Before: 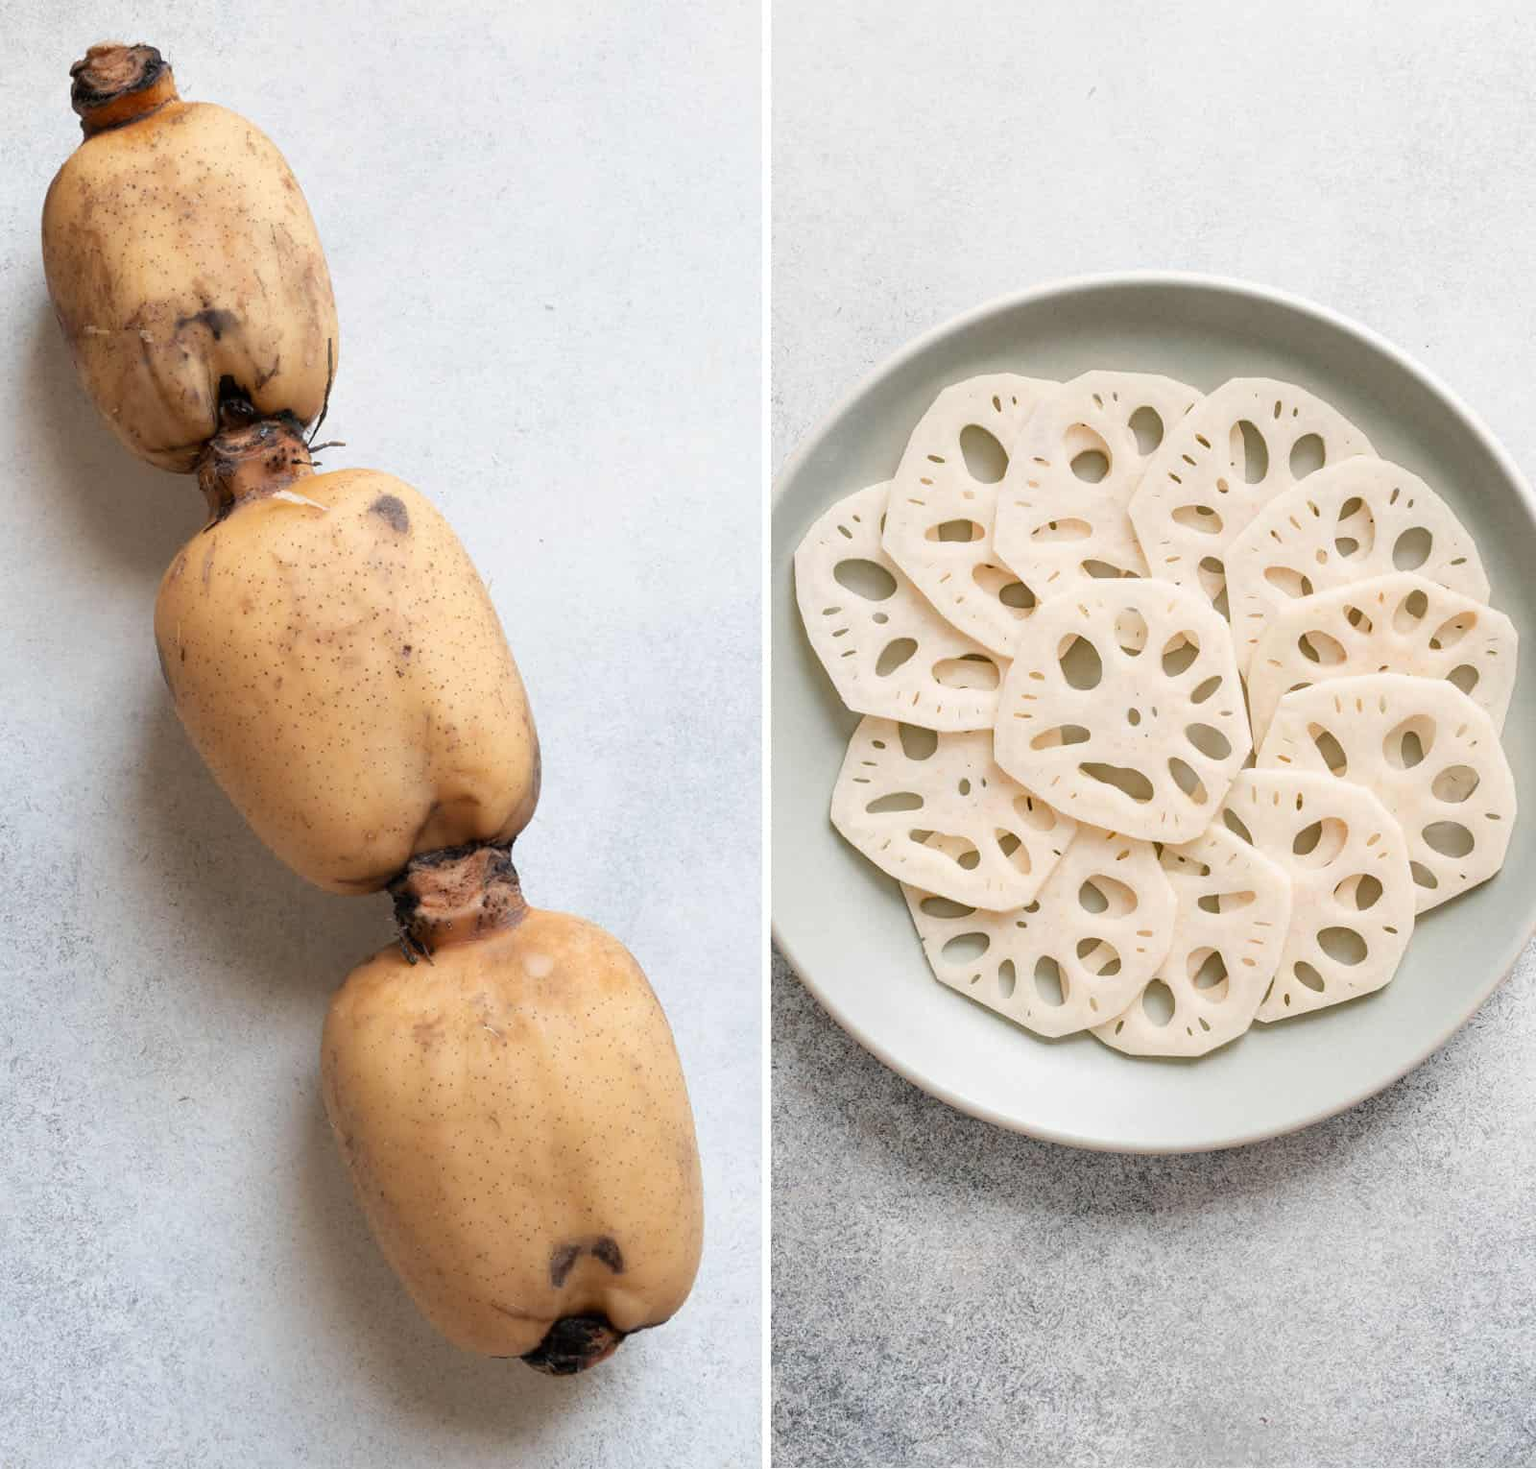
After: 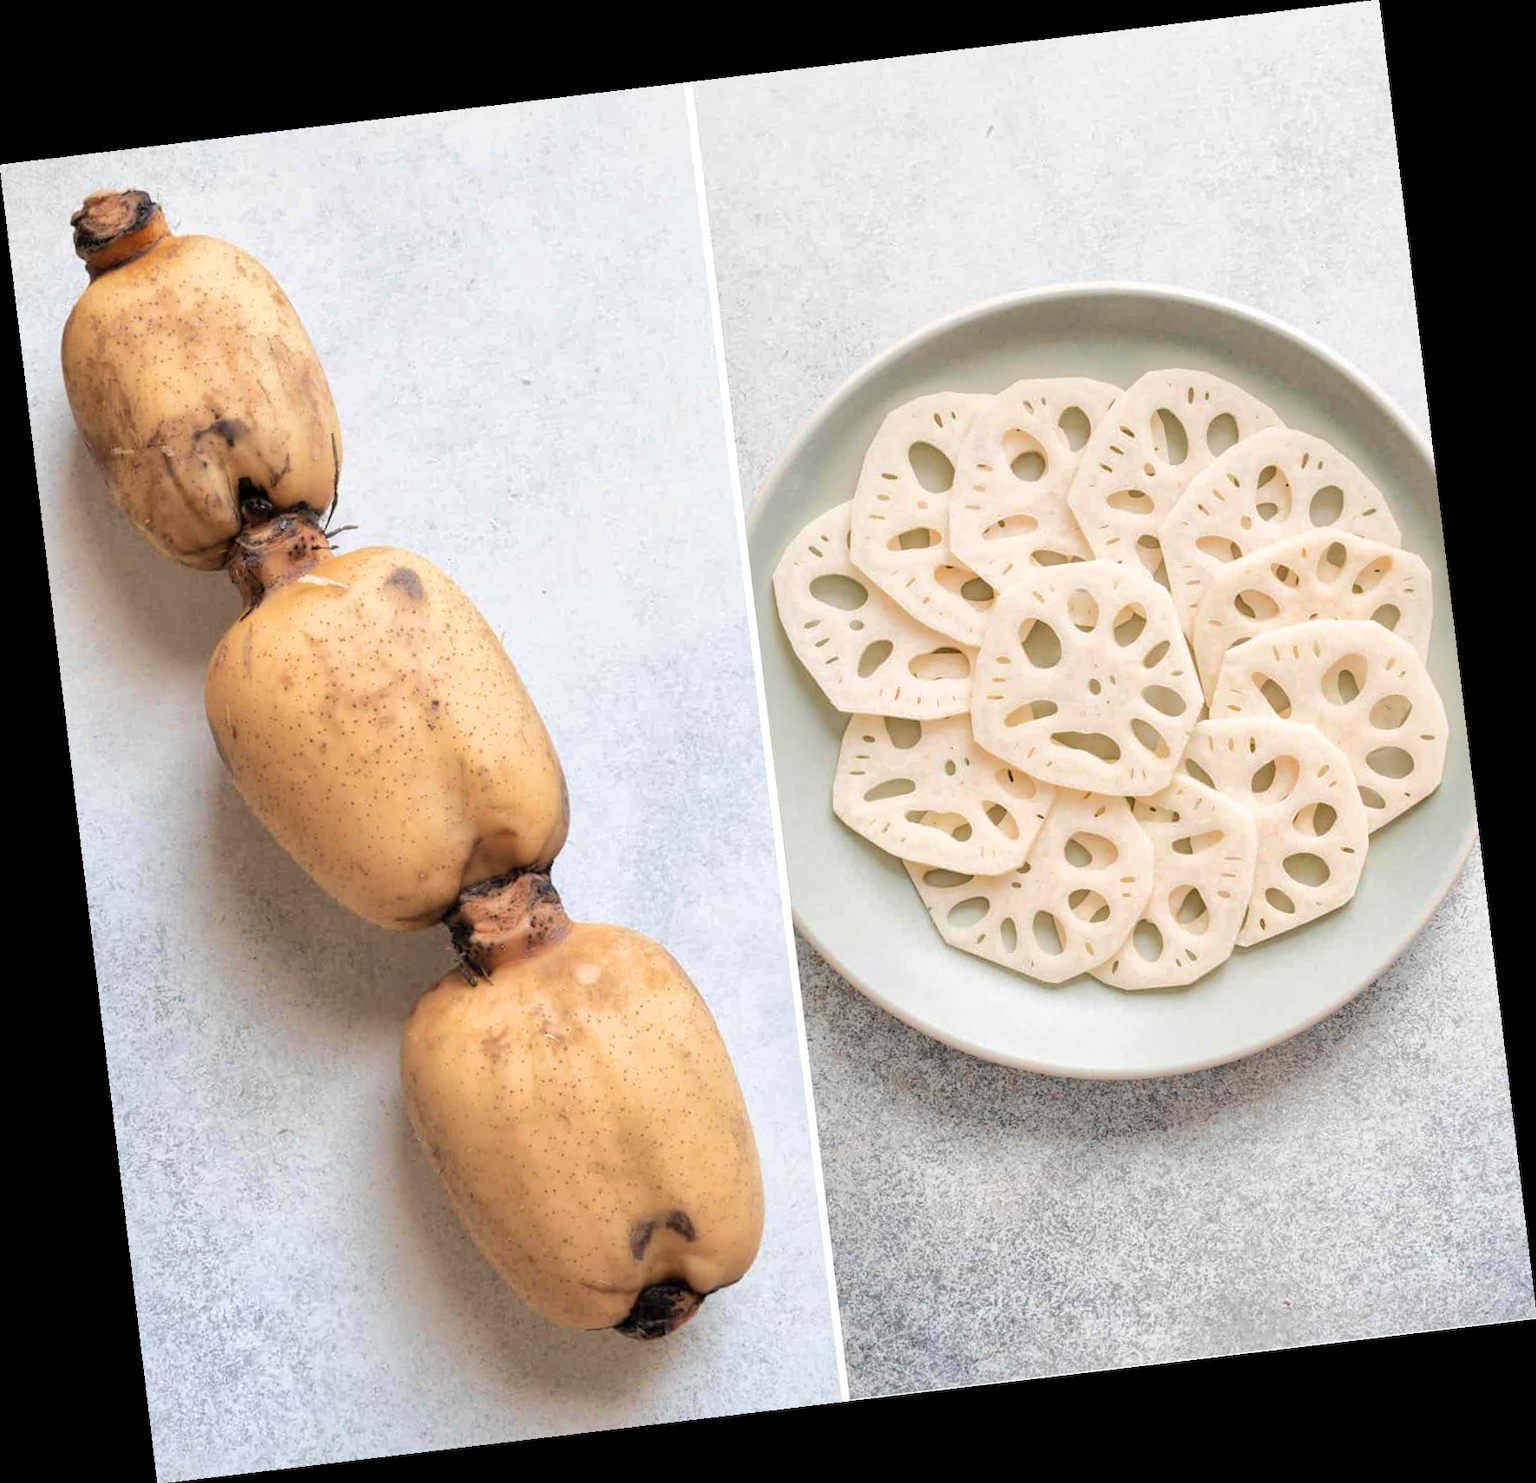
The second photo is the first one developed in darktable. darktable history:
velvia: on, module defaults
rotate and perspective: rotation -6.83°, automatic cropping off
global tonemap: drago (1, 100), detail 1
